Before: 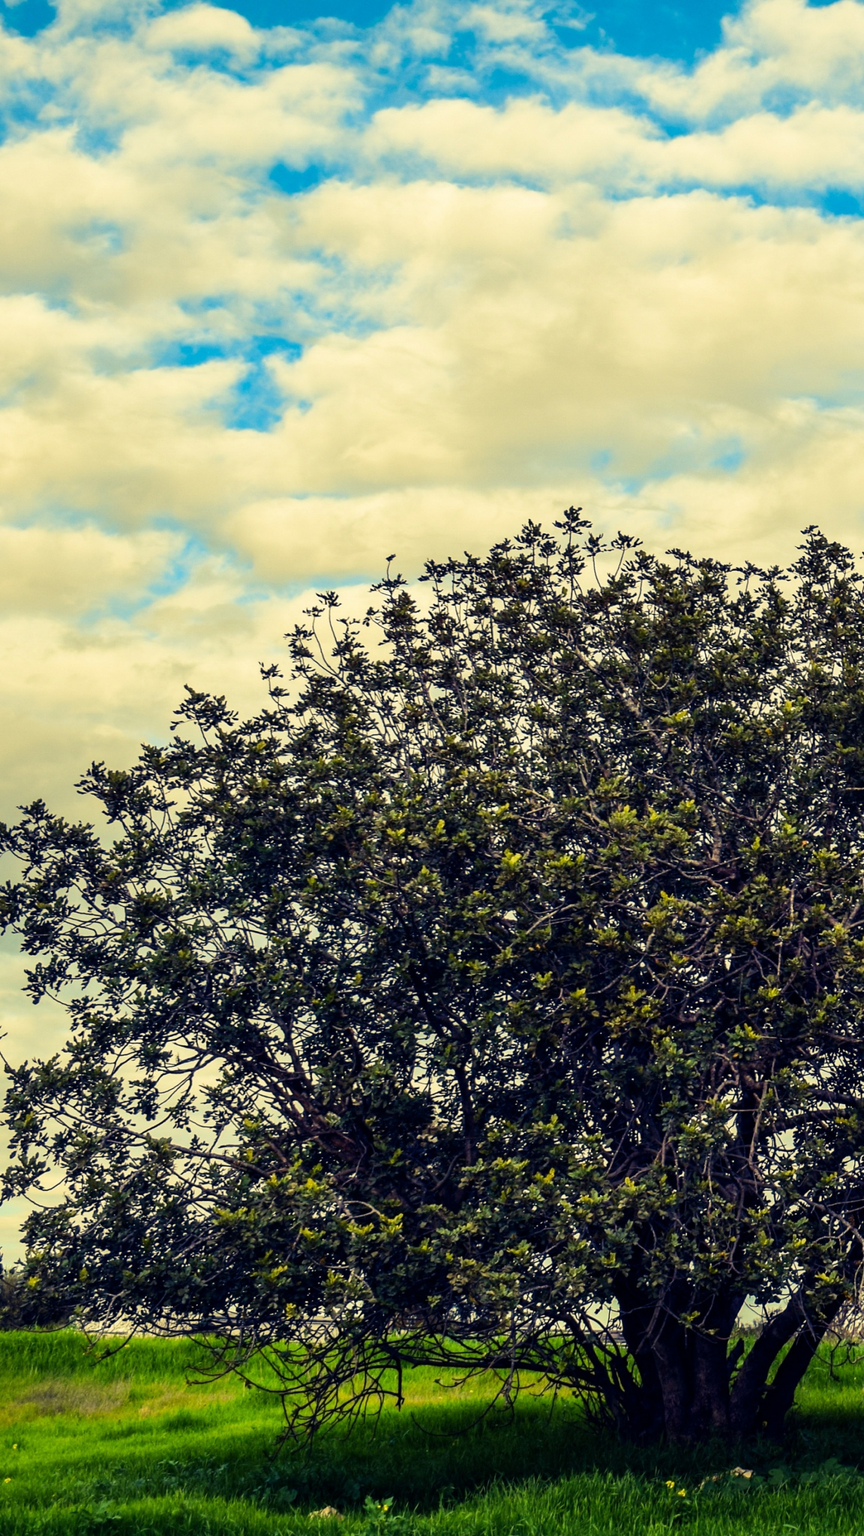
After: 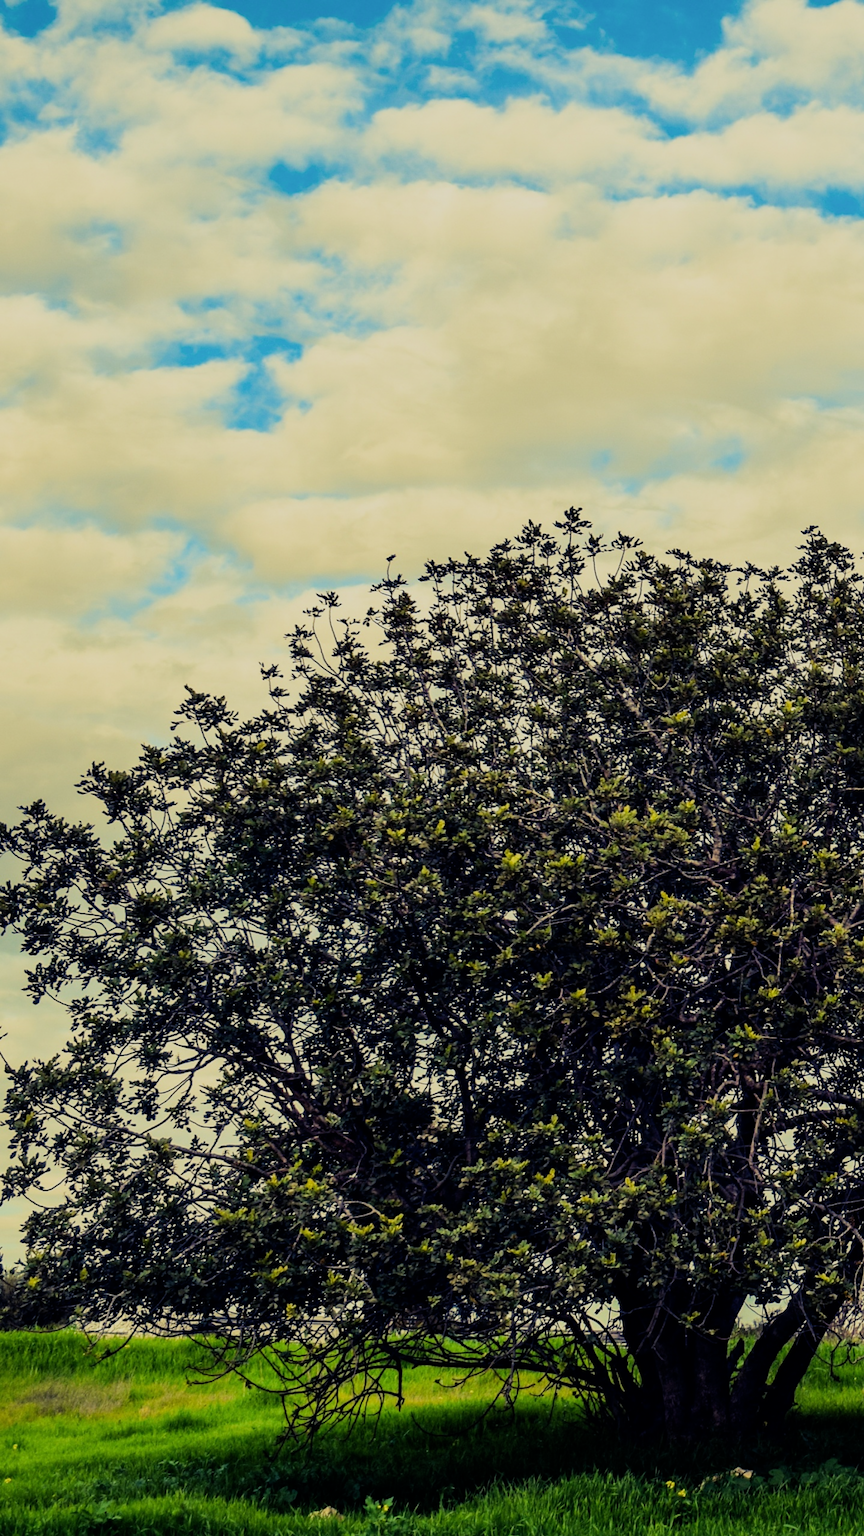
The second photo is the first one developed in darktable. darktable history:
filmic rgb: black relative exposure -8 EV, white relative exposure 4.02 EV, hardness 4.21
